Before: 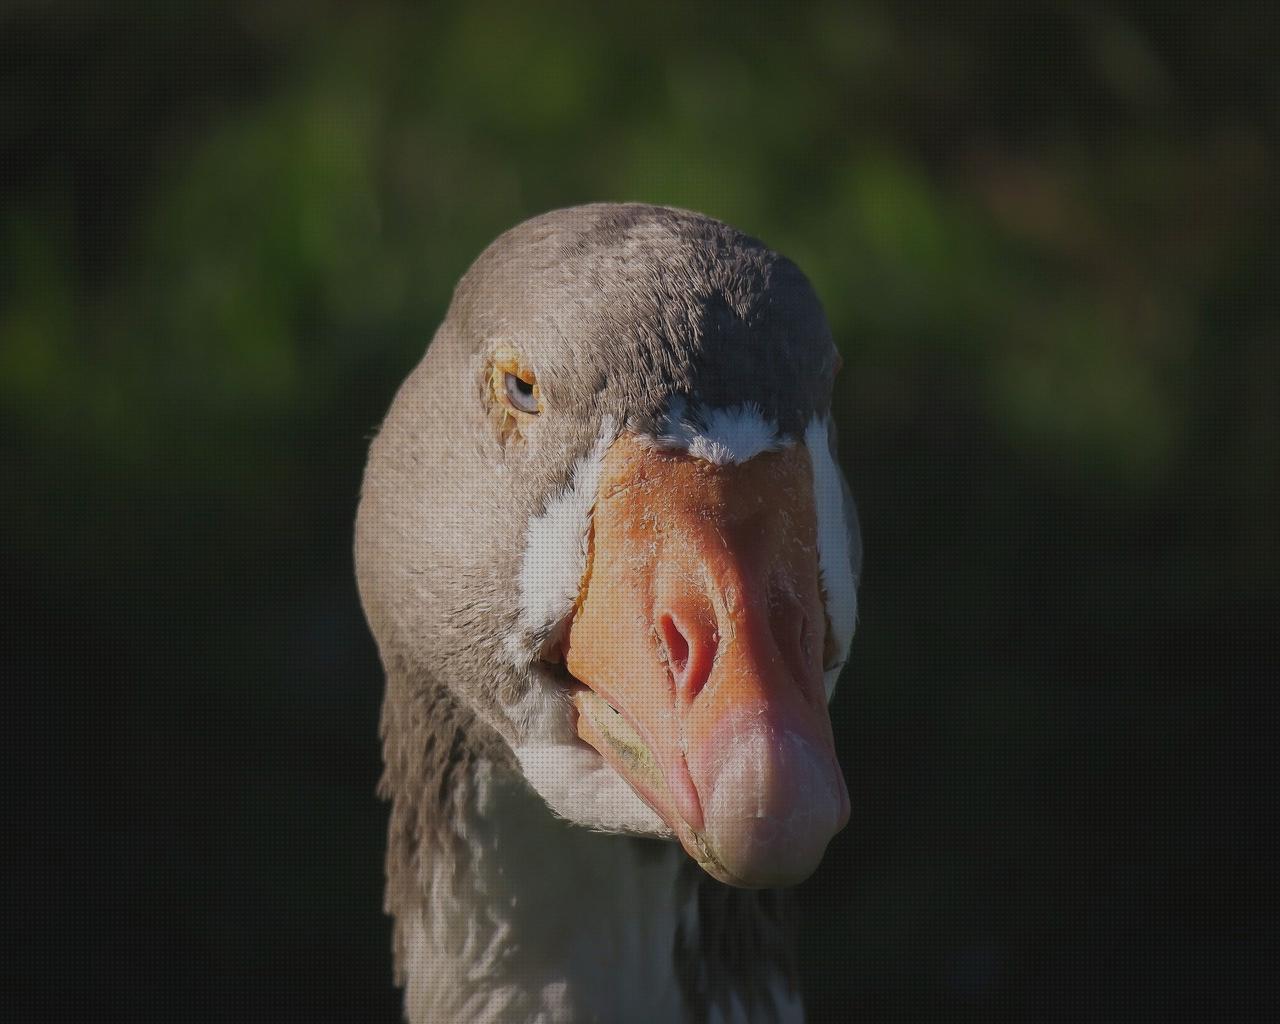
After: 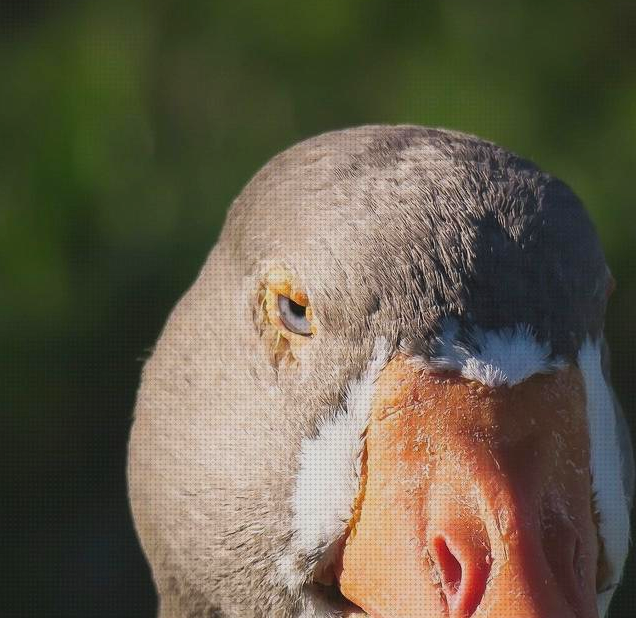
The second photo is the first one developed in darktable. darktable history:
crop: left 17.788%, top 7.697%, right 32.463%, bottom 31.858%
contrast brightness saturation: contrast 0.198, brightness 0.162, saturation 0.218
